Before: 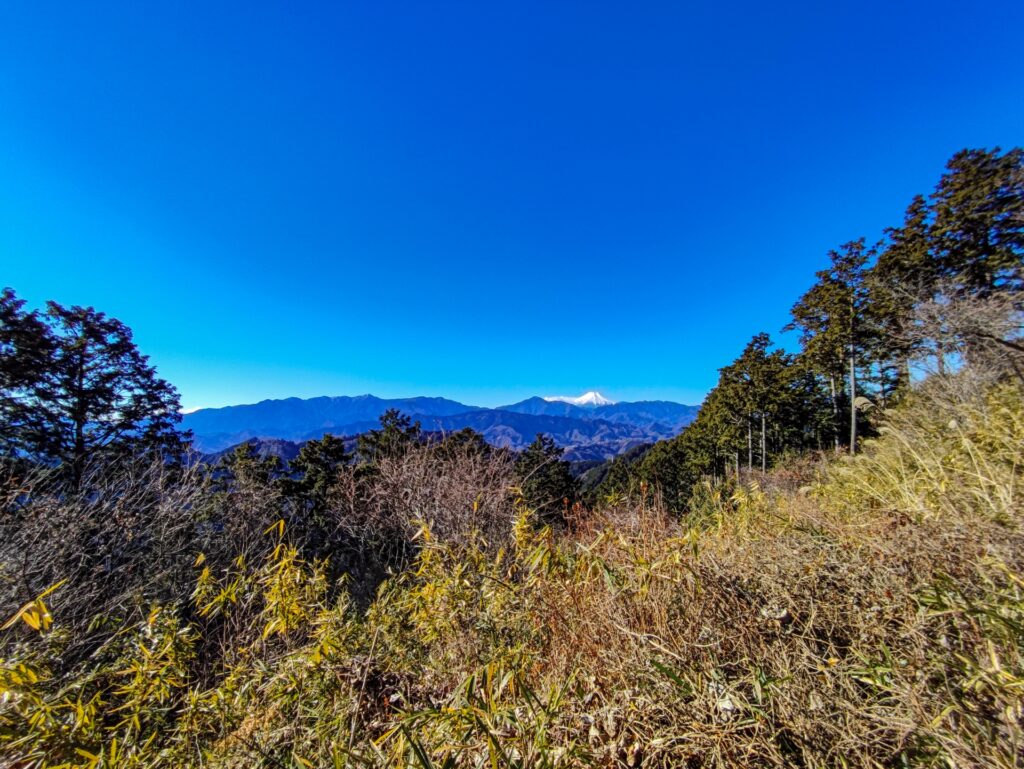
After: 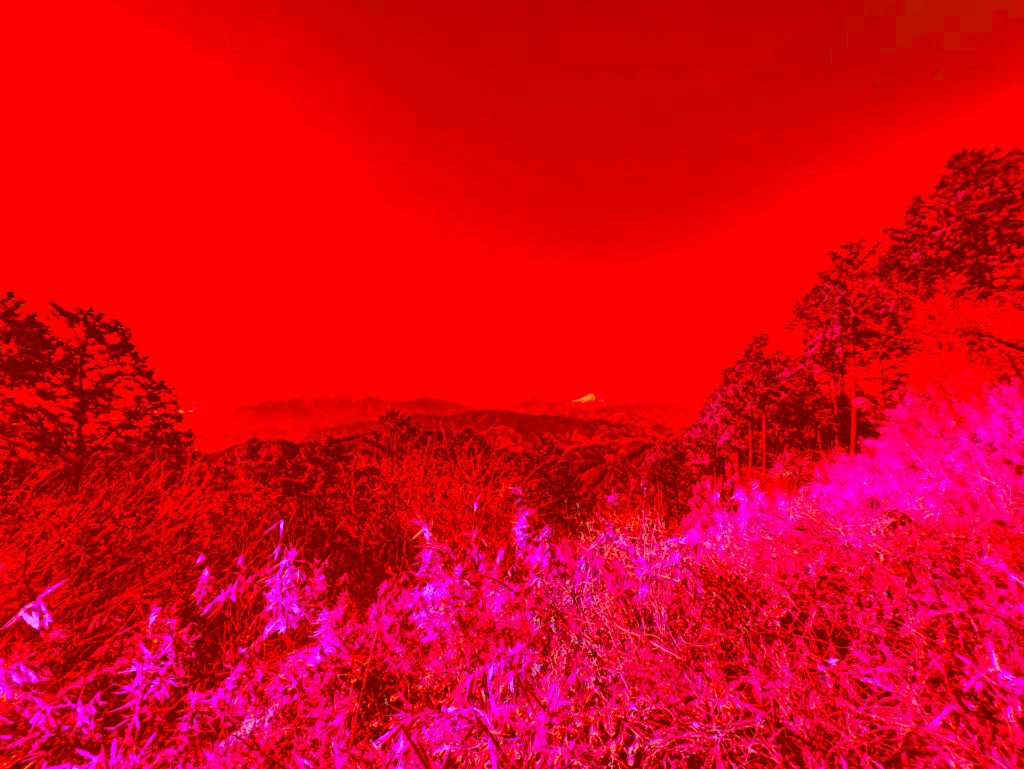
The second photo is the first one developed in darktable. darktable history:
contrast equalizer: octaves 7, y [[0.6 ×6], [0.55 ×6], [0 ×6], [0 ×6], [0 ×6]], mix 0.35
color correction: highlights a* -39.68, highlights b* -40, shadows a* -40, shadows b* -40, saturation -3
